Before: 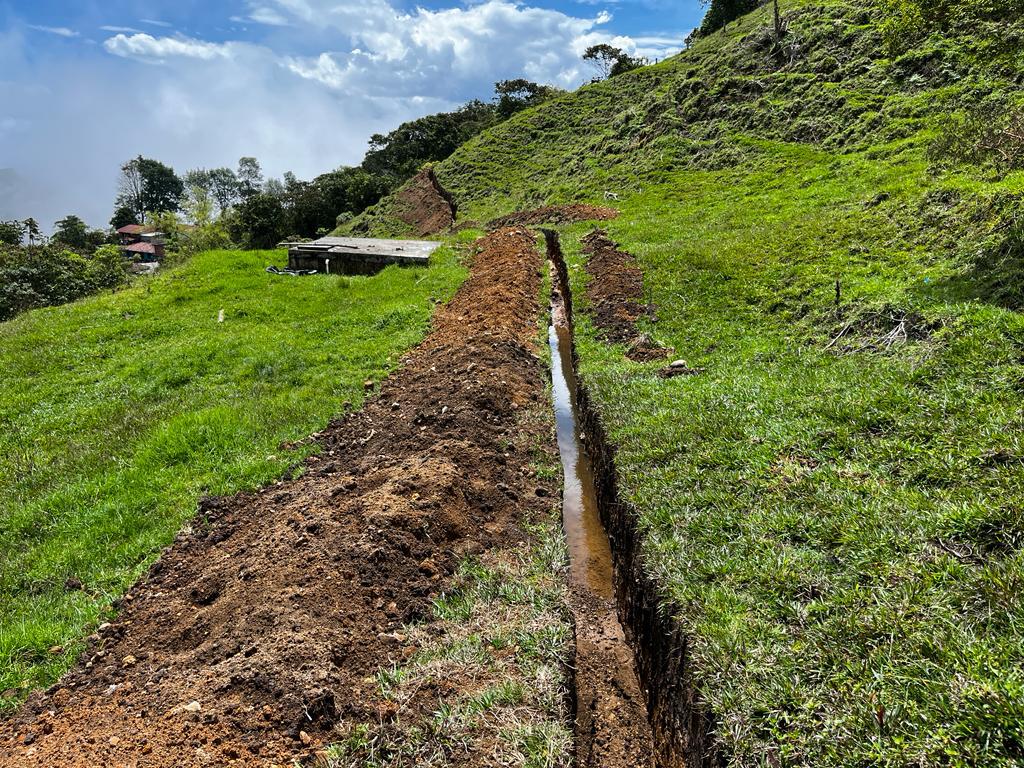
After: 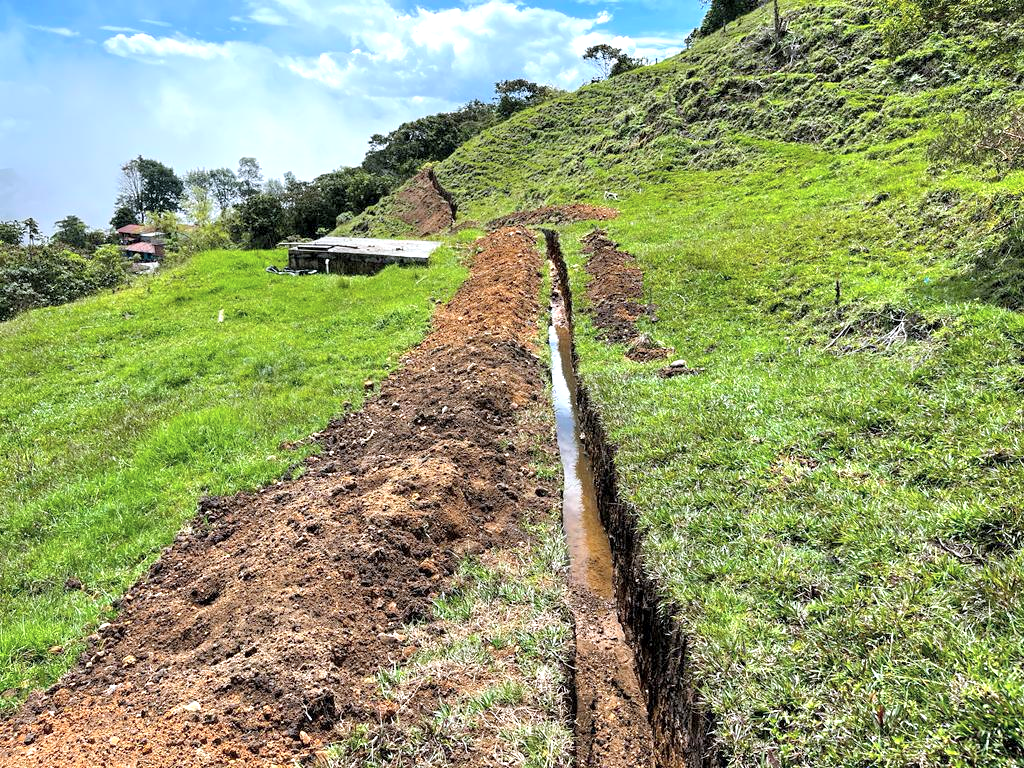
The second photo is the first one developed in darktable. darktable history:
exposure: black level correction 0.002, exposure 0.674 EV, compensate exposure bias true, compensate highlight preservation false
contrast brightness saturation: brightness 0.146
color correction: highlights a* -0.096, highlights b* -5.42, shadows a* -0.133, shadows b* -0.089
